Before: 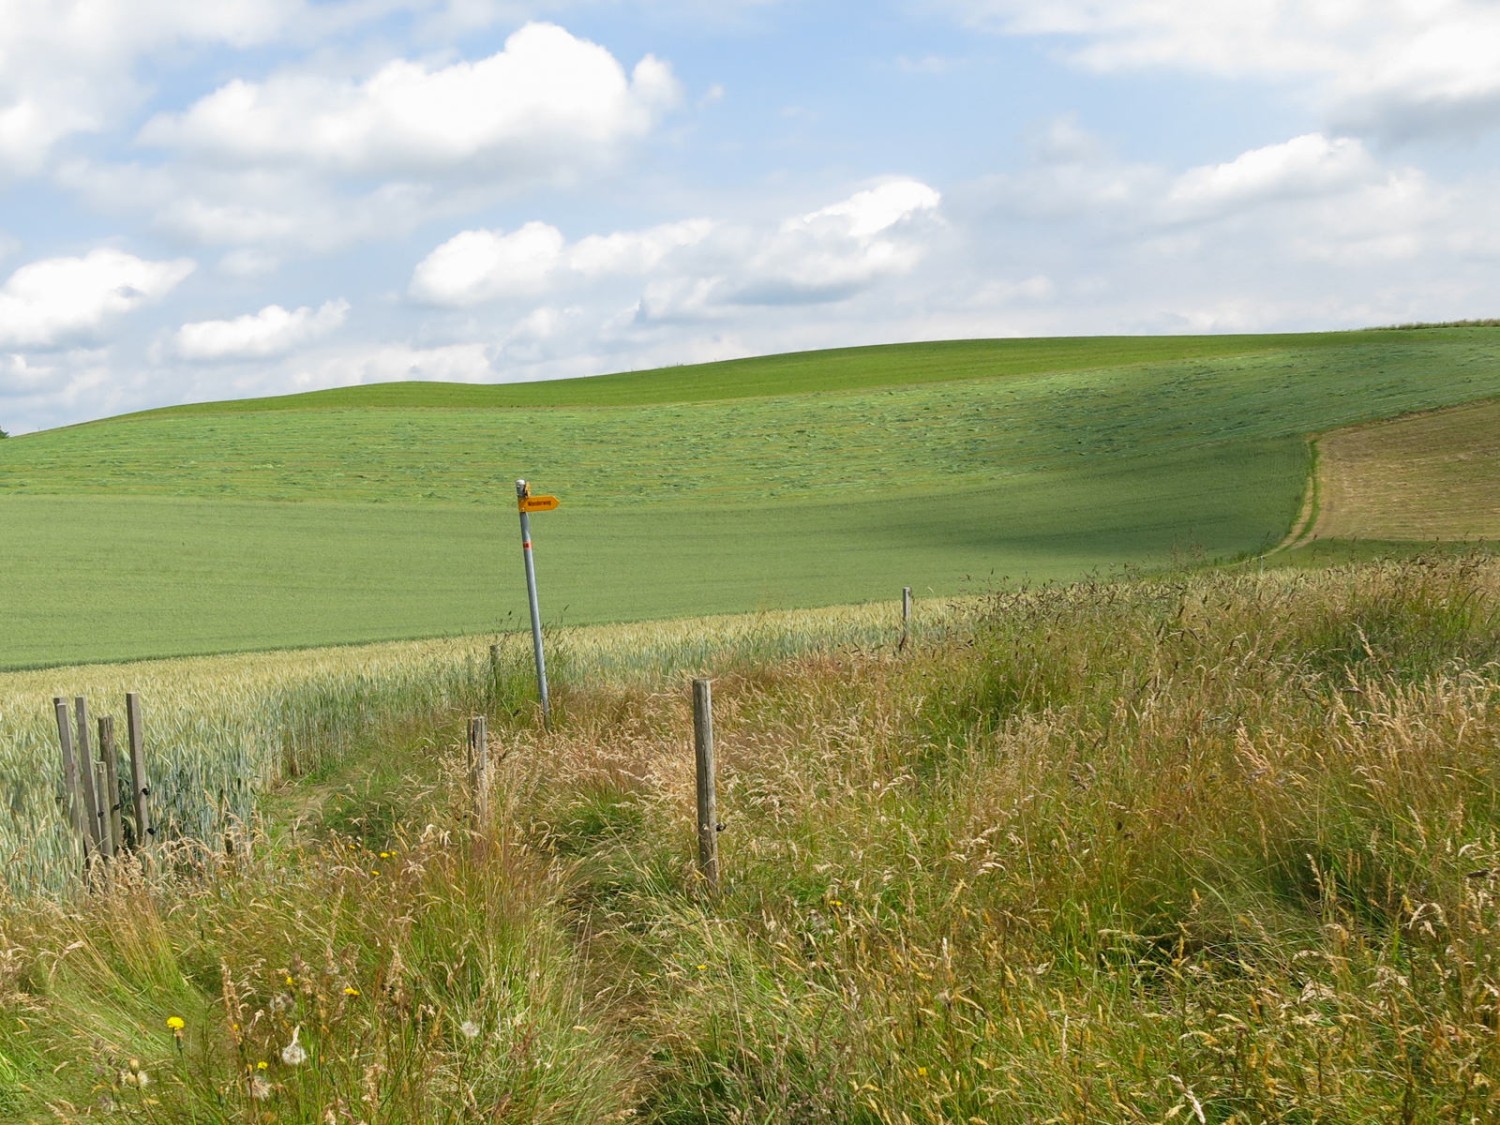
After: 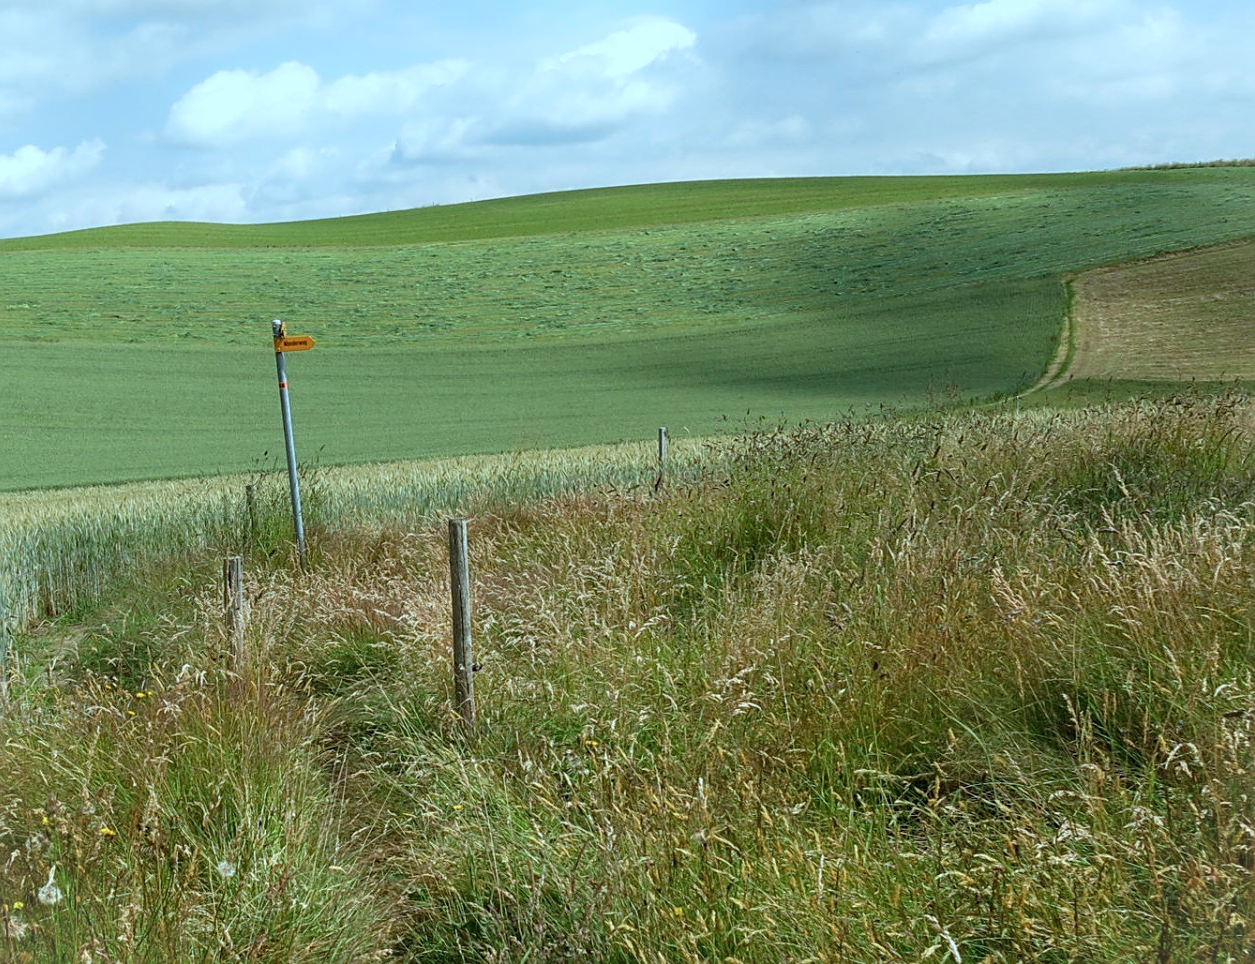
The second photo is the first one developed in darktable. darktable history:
color correction: highlights a* -11.71, highlights b* -15.58
bloom: size 16%, threshold 98%, strength 20%
crop: left 16.315%, top 14.246%
sharpen: amount 0.478
local contrast: on, module defaults
vignetting: fall-off start 100%, brightness 0.05, saturation 0
exposure: exposure -0.242 EV, compensate highlight preservation false
